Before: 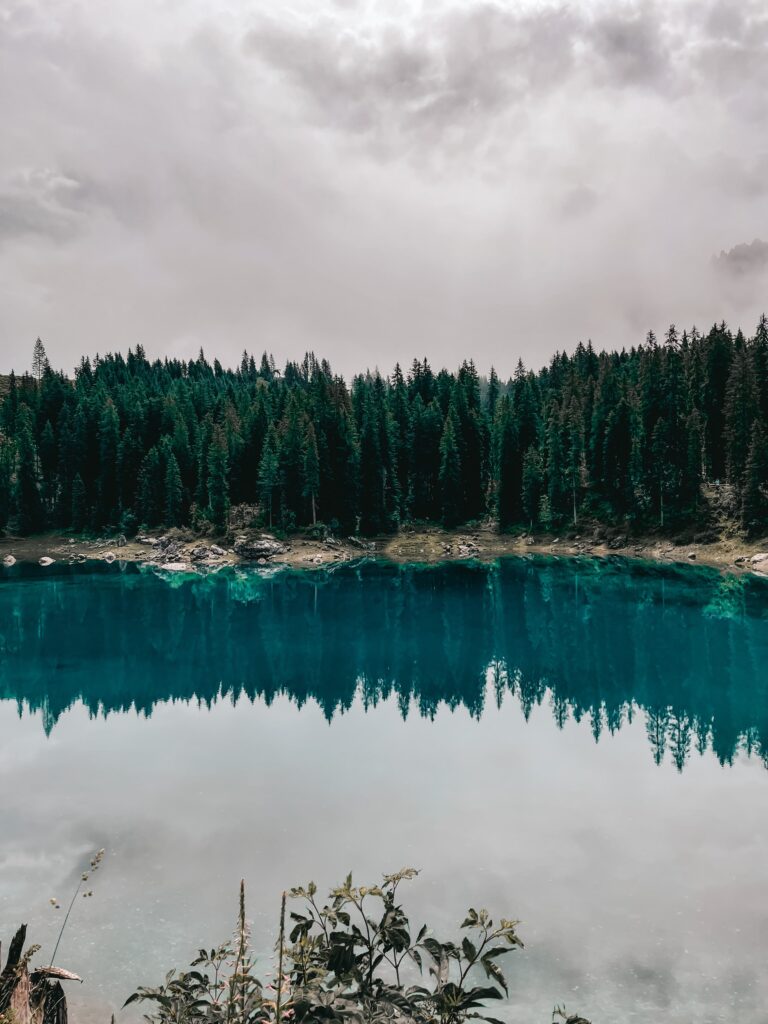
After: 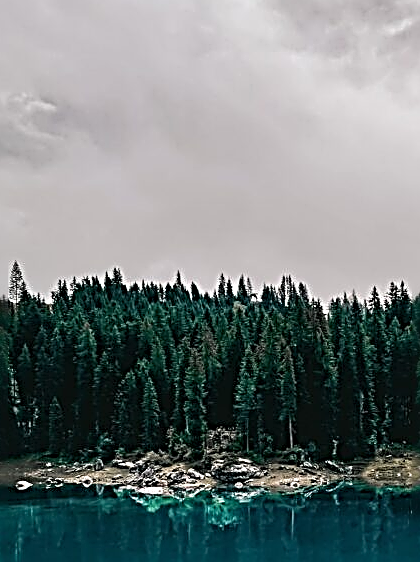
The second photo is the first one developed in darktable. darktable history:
sharpen: radius 3.158, amount 1.731
crop and rotate: left 3.047%, top 7.509%, right 42.236%, bottom 37.598%
